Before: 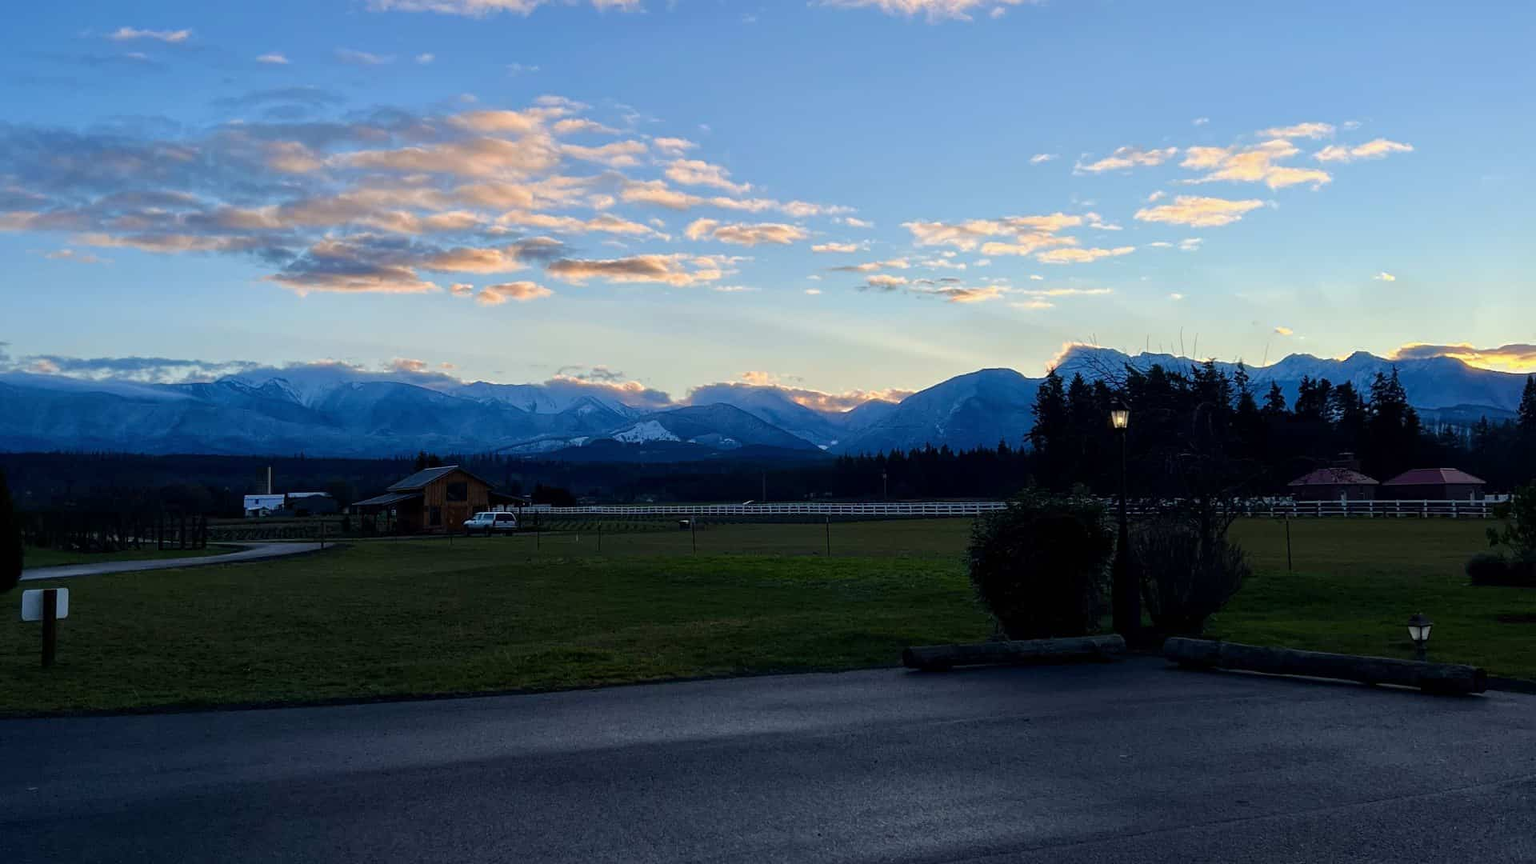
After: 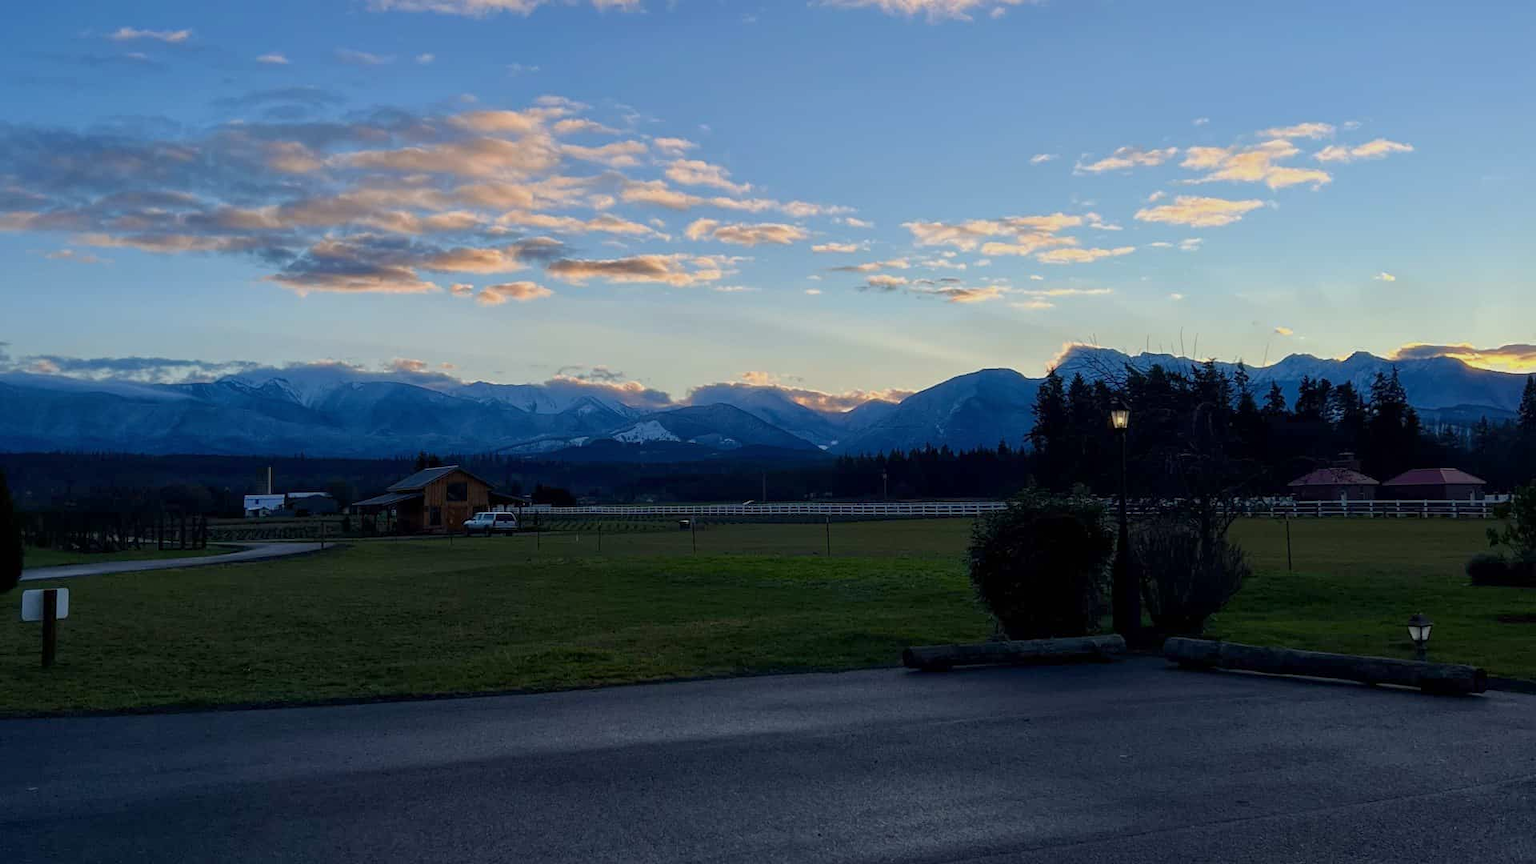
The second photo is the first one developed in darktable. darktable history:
tone equalizer: -8 EV 0.252 EV, -7 EV 0.403 EV, -6 EV 0.438 EV, -5 EV 0.263 EV, -3 EV -0.267 EV, -2 EV -0.436 EV, -1 EV -0.44 EV, +0 EV -0.279 EV
